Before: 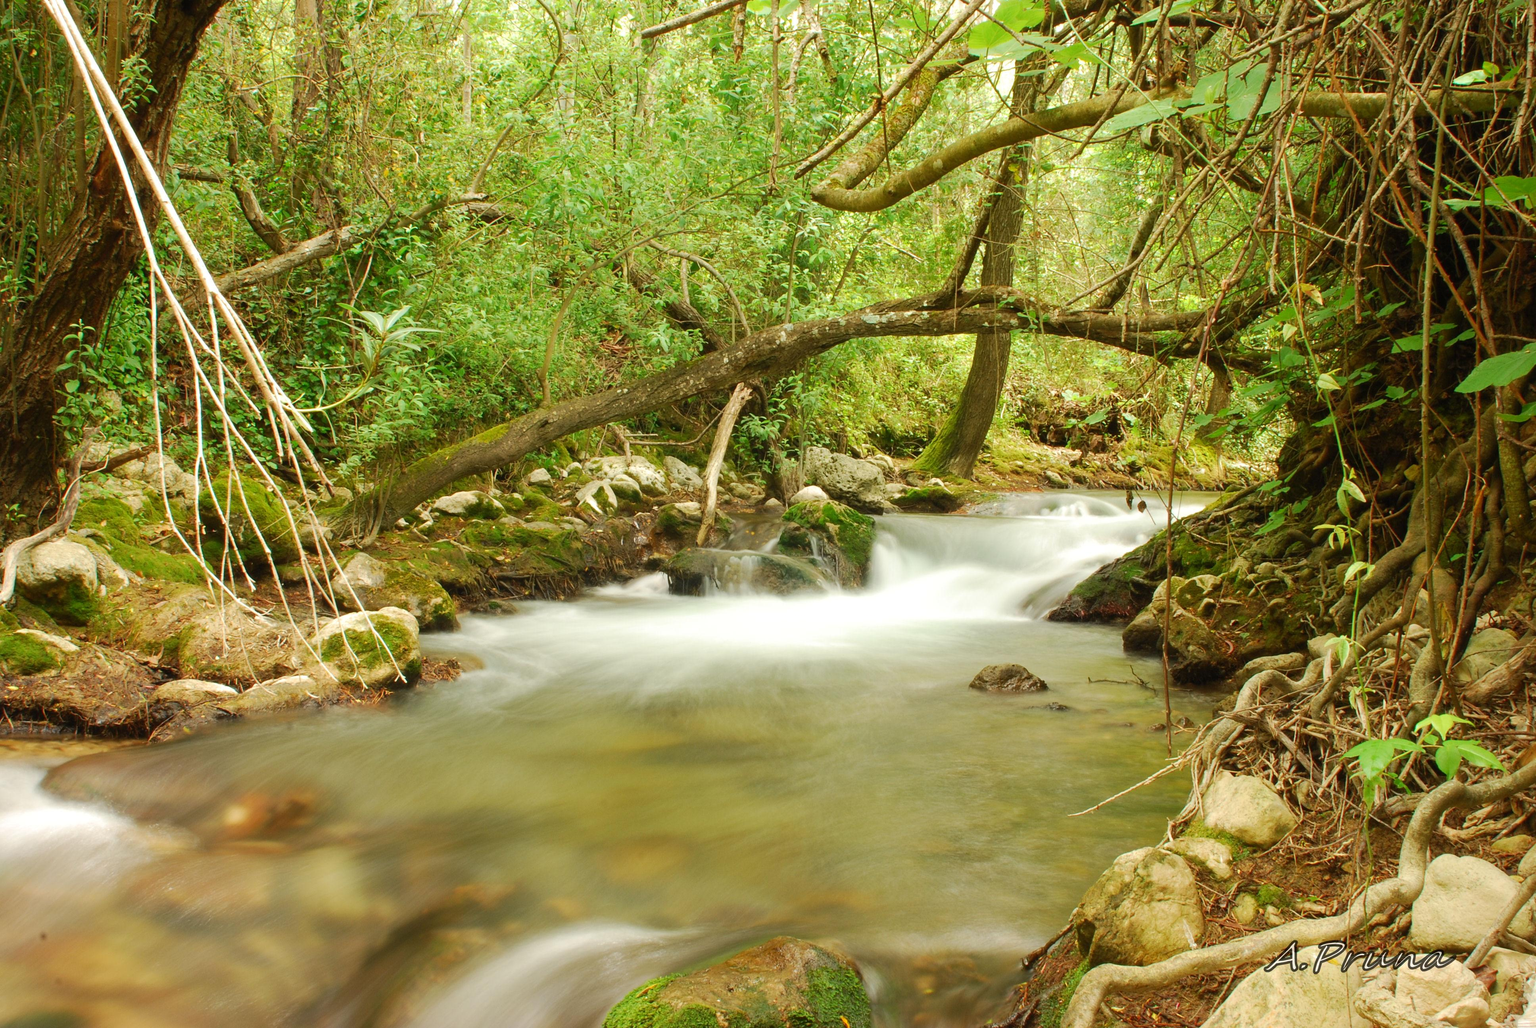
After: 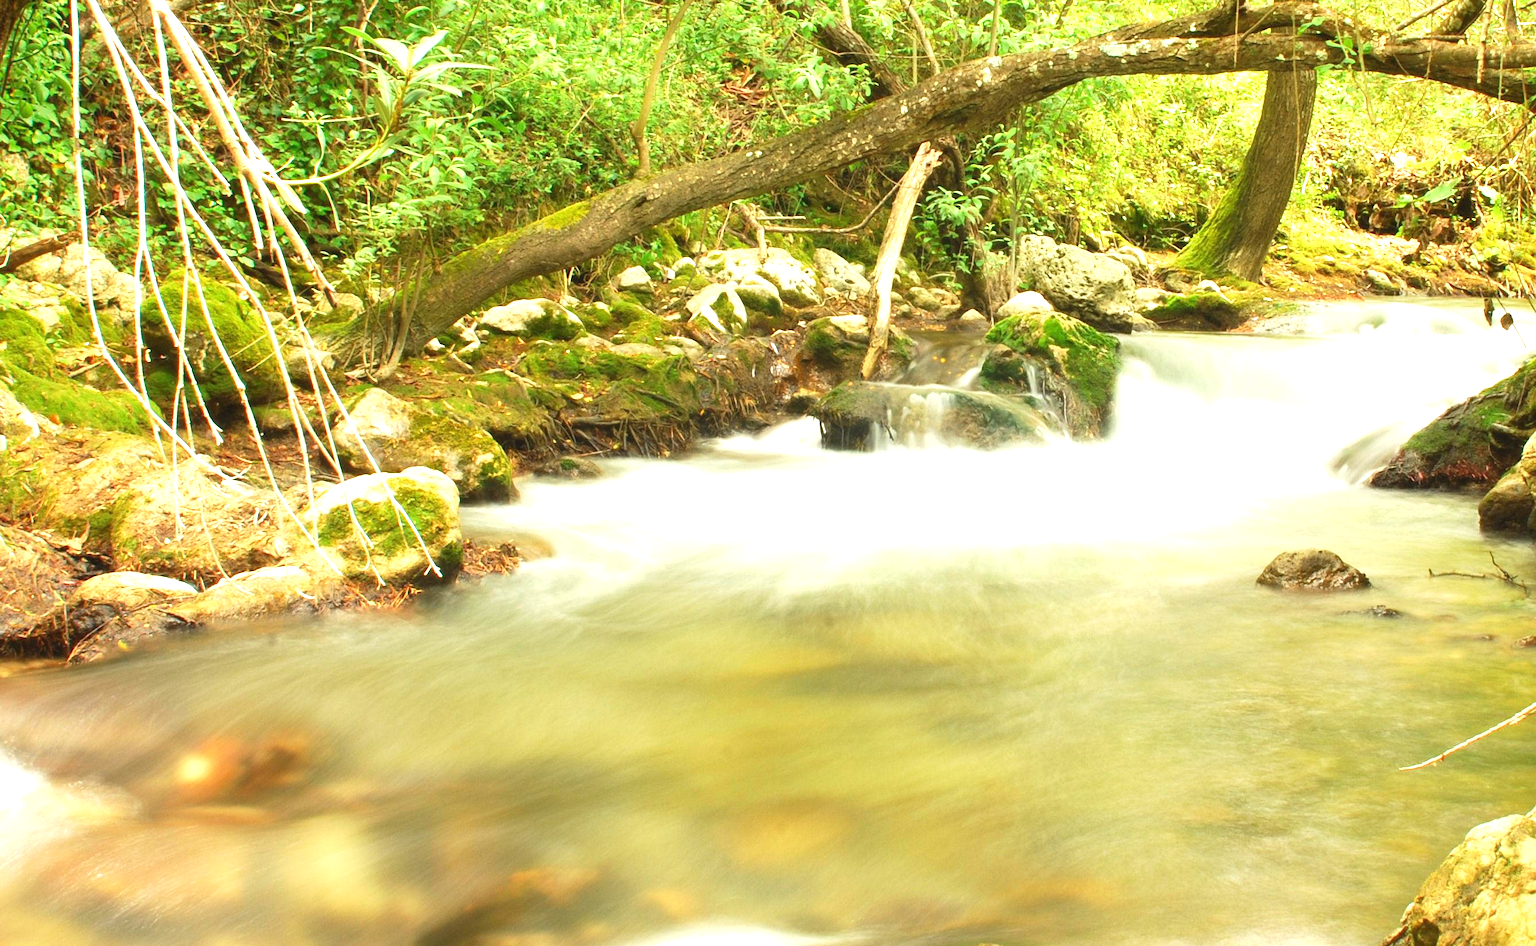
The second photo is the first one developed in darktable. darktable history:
exposure: black level correction 0, exposure 1.099 EV, compensate exposure bias true, compensate highlight preservation false
crop: left 6.654%, top 27.734%, right 24.307%, bottom 8.656%
